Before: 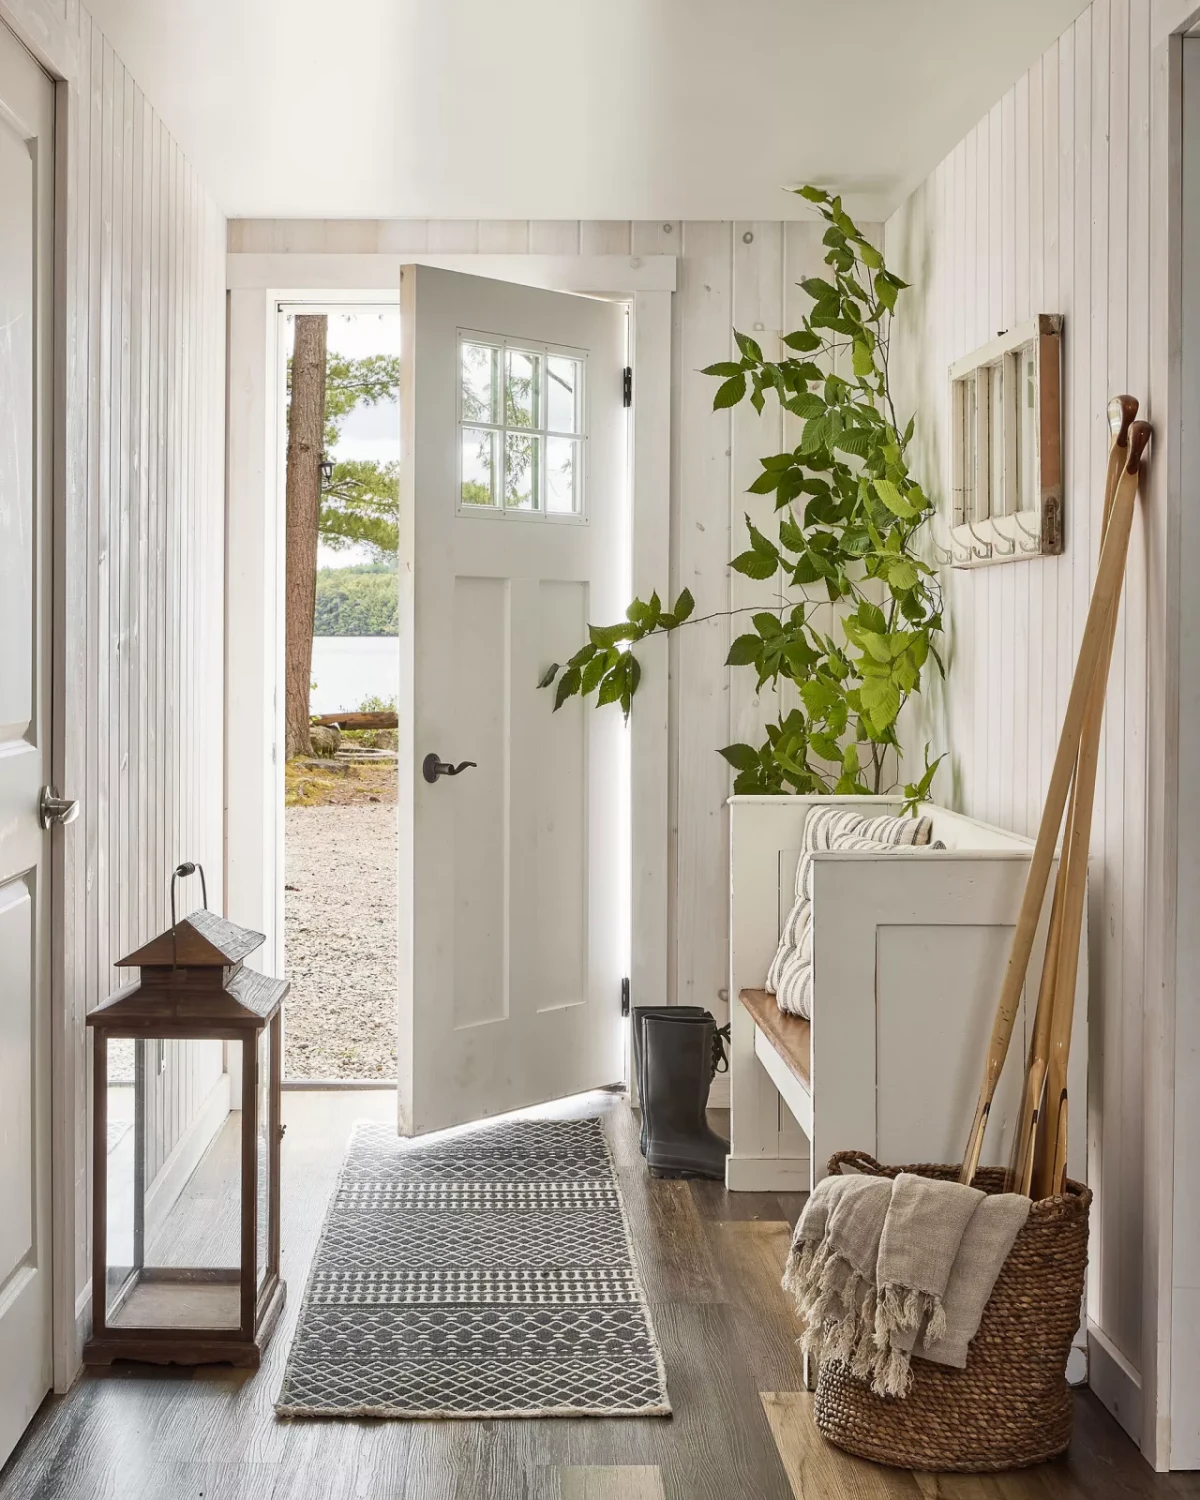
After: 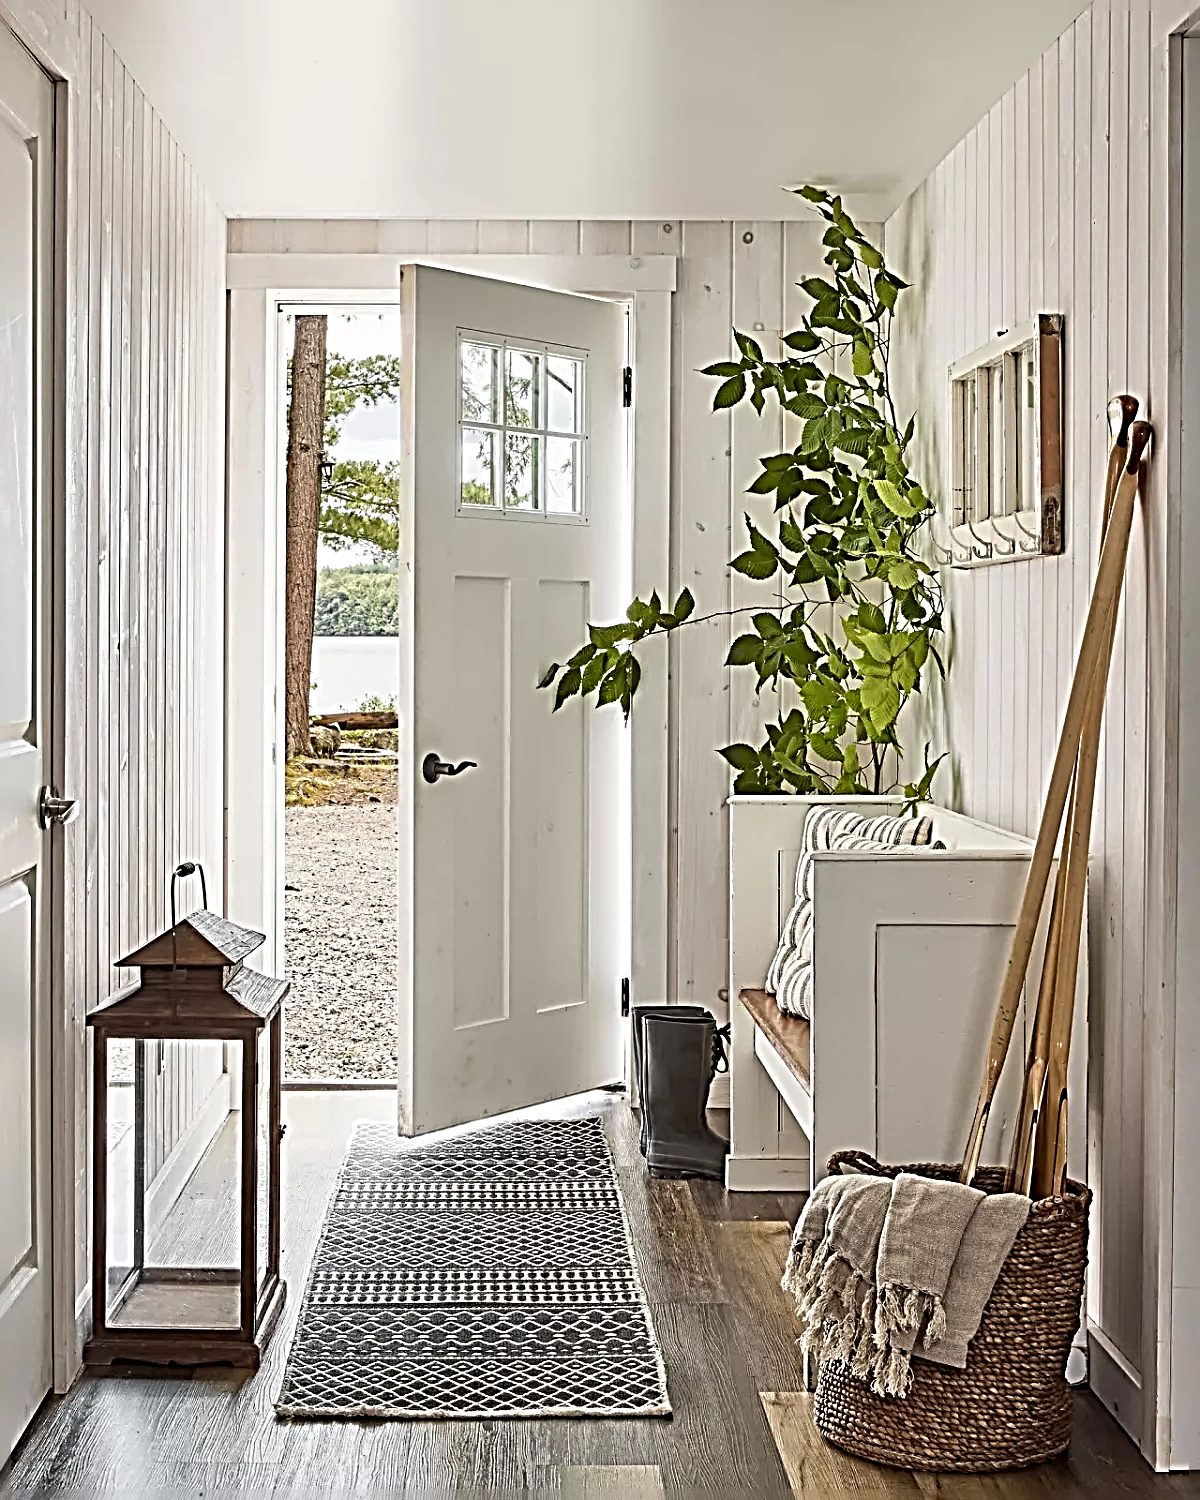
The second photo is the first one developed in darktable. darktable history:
sharpen: radius 4.041, amount 1.995
